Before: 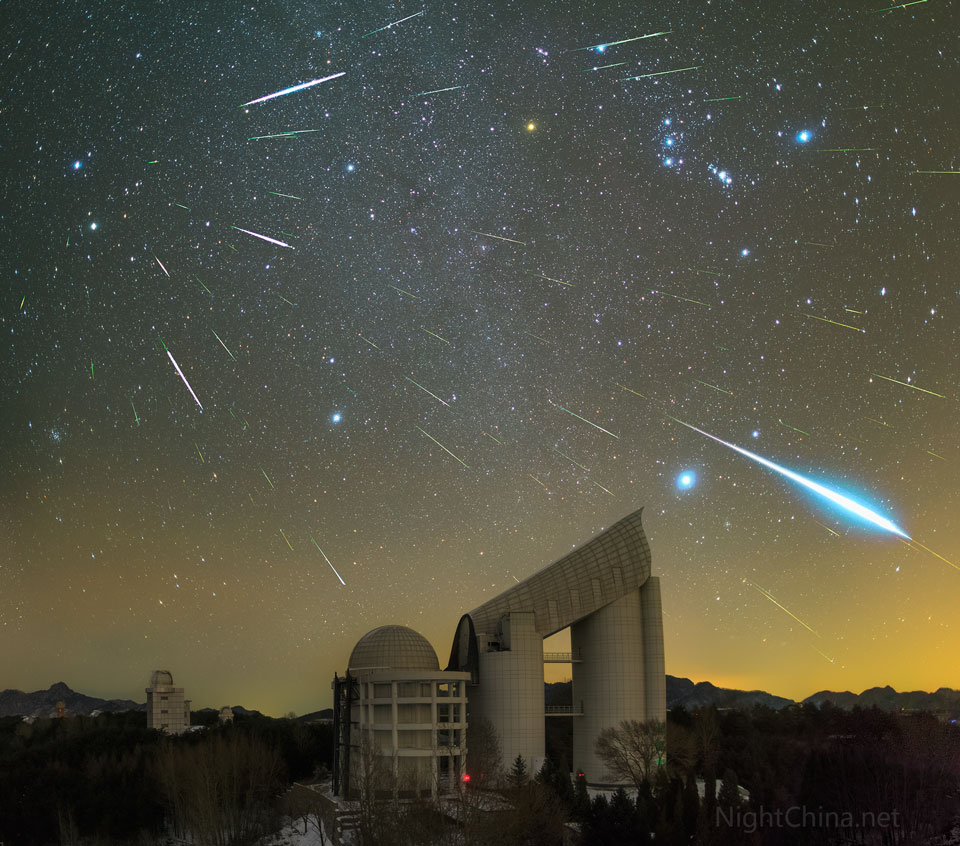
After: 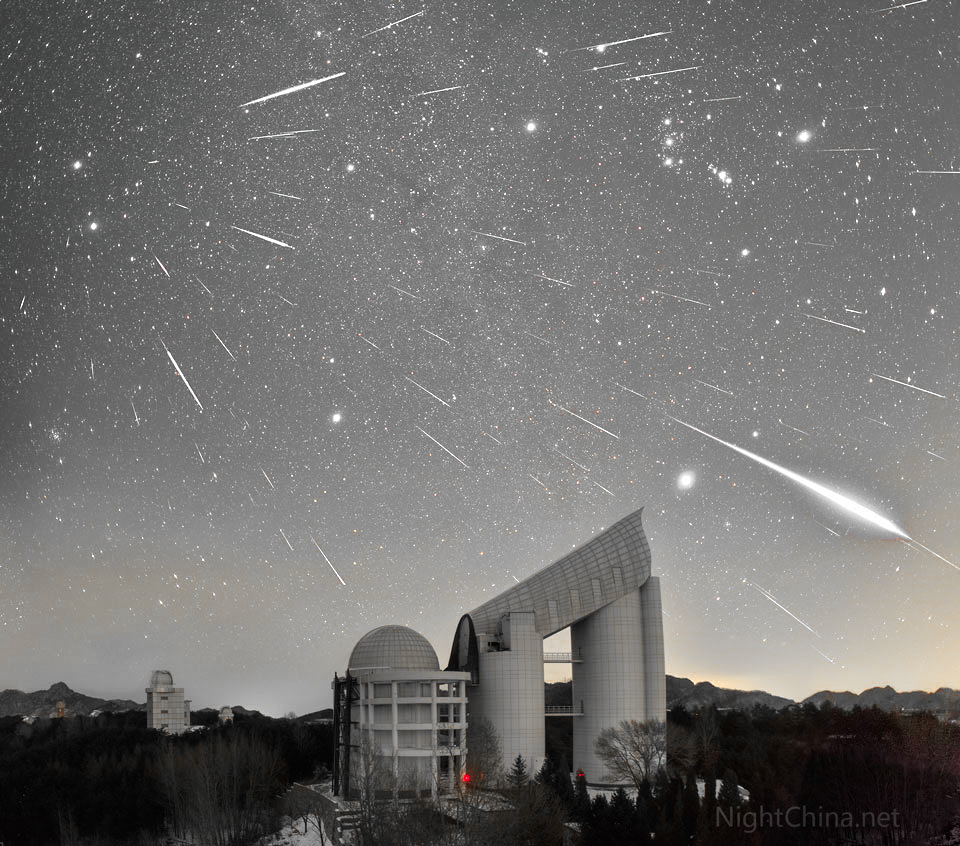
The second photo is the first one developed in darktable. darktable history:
color zones: curves: ch0 [(0, 0.497) (0.096, 0.361) (0.221, 0.538) (0.429, 0.5) (0.571, 0.5) (0.714, 0.5) (0.857, 0.5) (1, 0.497)]; ch1 [(0, 0.5) (0.143, 0.5) (0.257, -0.002) (0.429, 0.04) (0.571, -0.001) (0.714, -0.015) (0.857, 0.024) (1, 0.5)]
tone equalizer: -7 EV 0.15 EV, -6 EV 0.6 EV, -5 EV 1.15 EV, -4 EV 1.33 EV, -3 EV 1.15 EV, -2 EV 0.6 EV, -1 EV 0.15 EV, mask exposure compensation -0.5 EV
